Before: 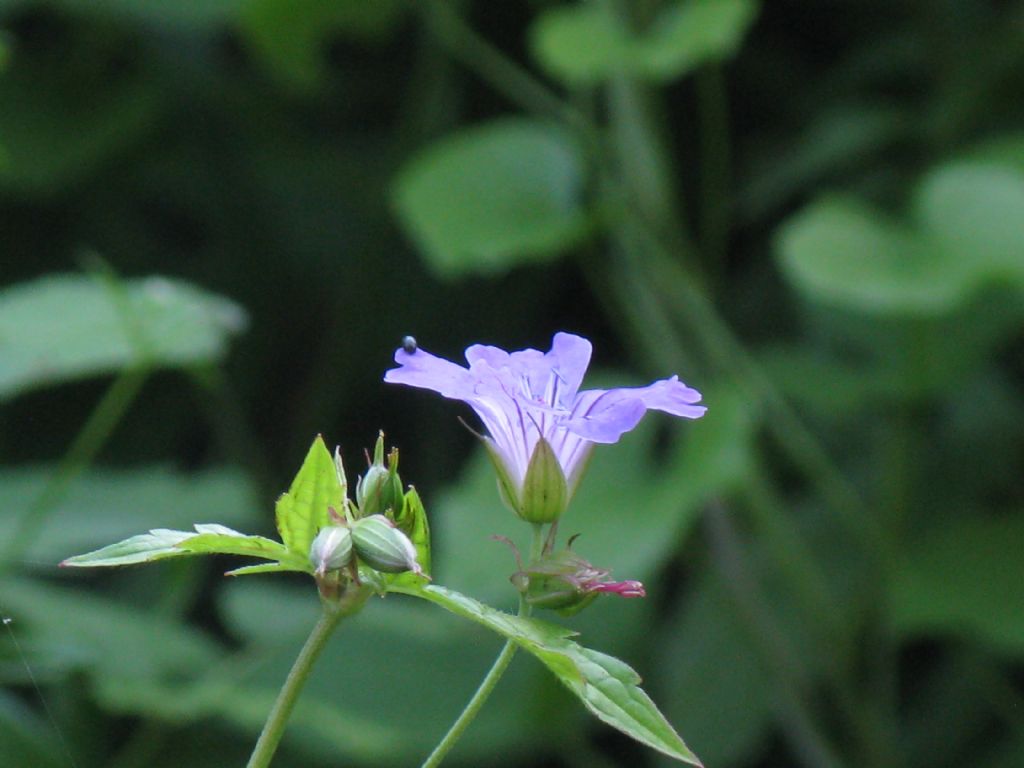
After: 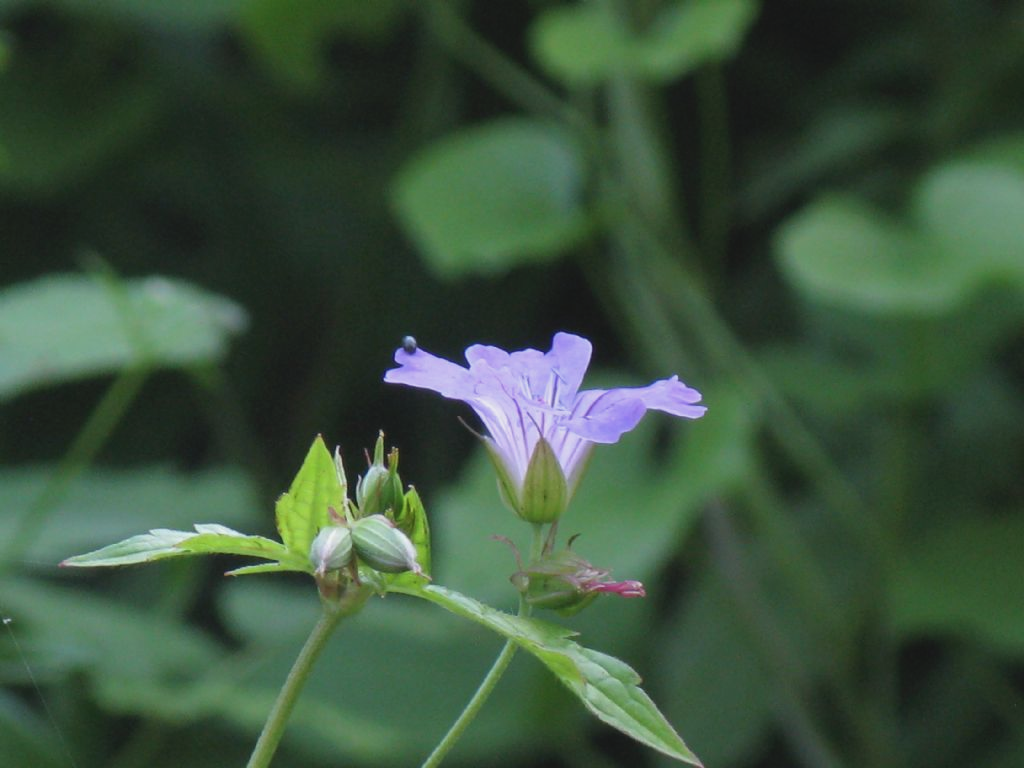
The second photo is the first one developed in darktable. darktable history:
contrast brightness saturation: contrast -0.103, saturation -0.1
tone equalizer: edges refinement/feathering 500, mask exposure compensation -1.57 EV, preserve details no
